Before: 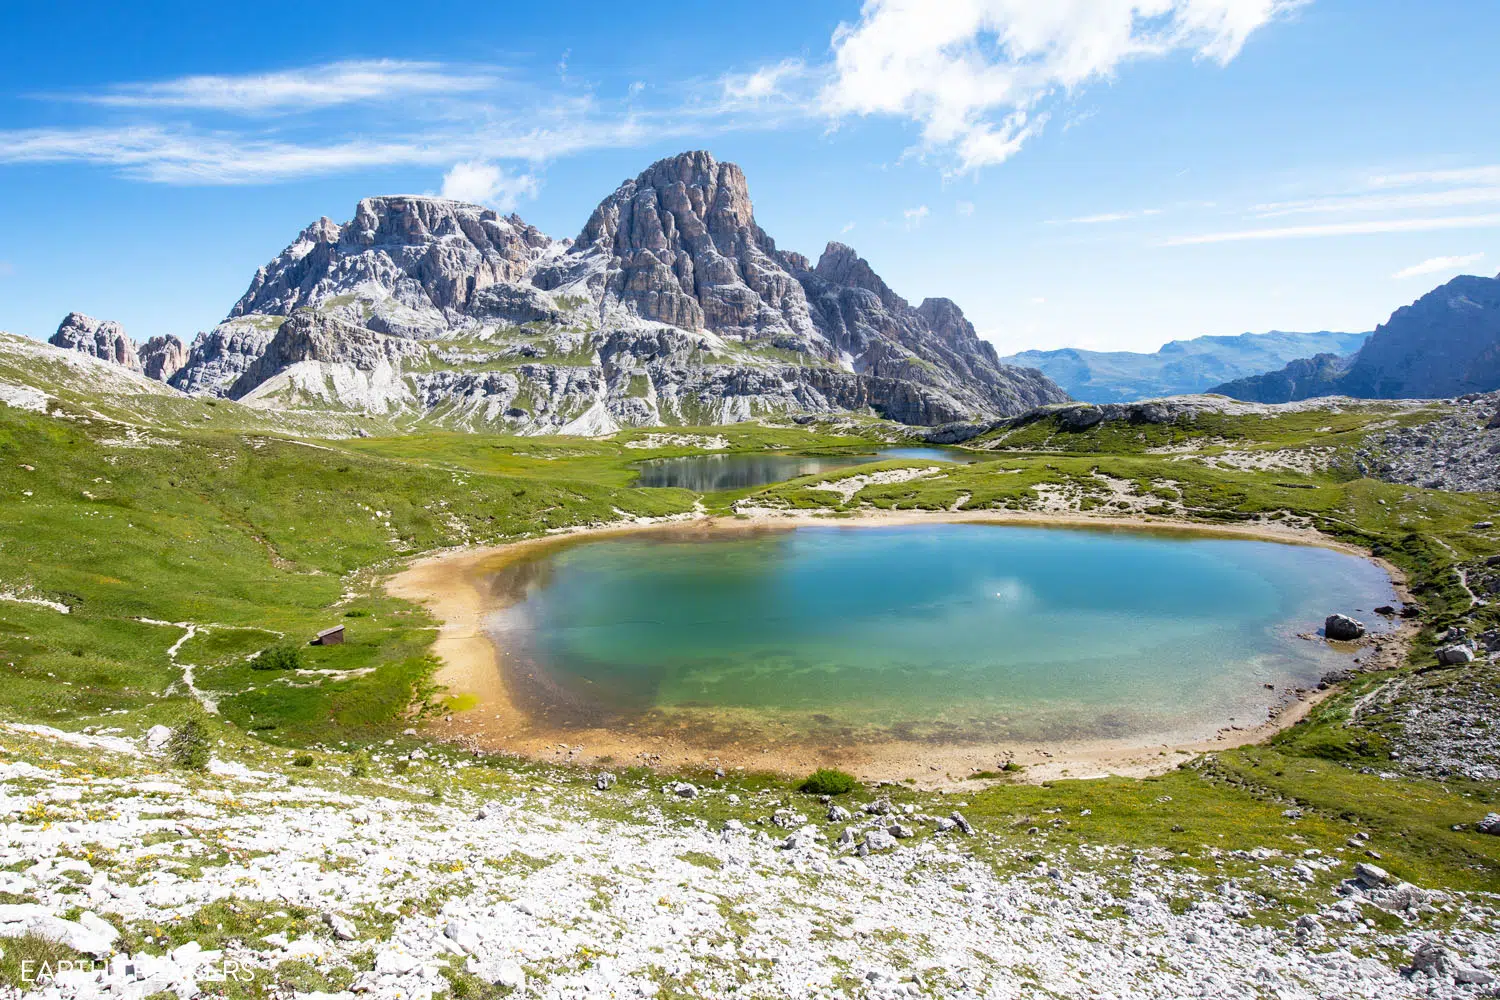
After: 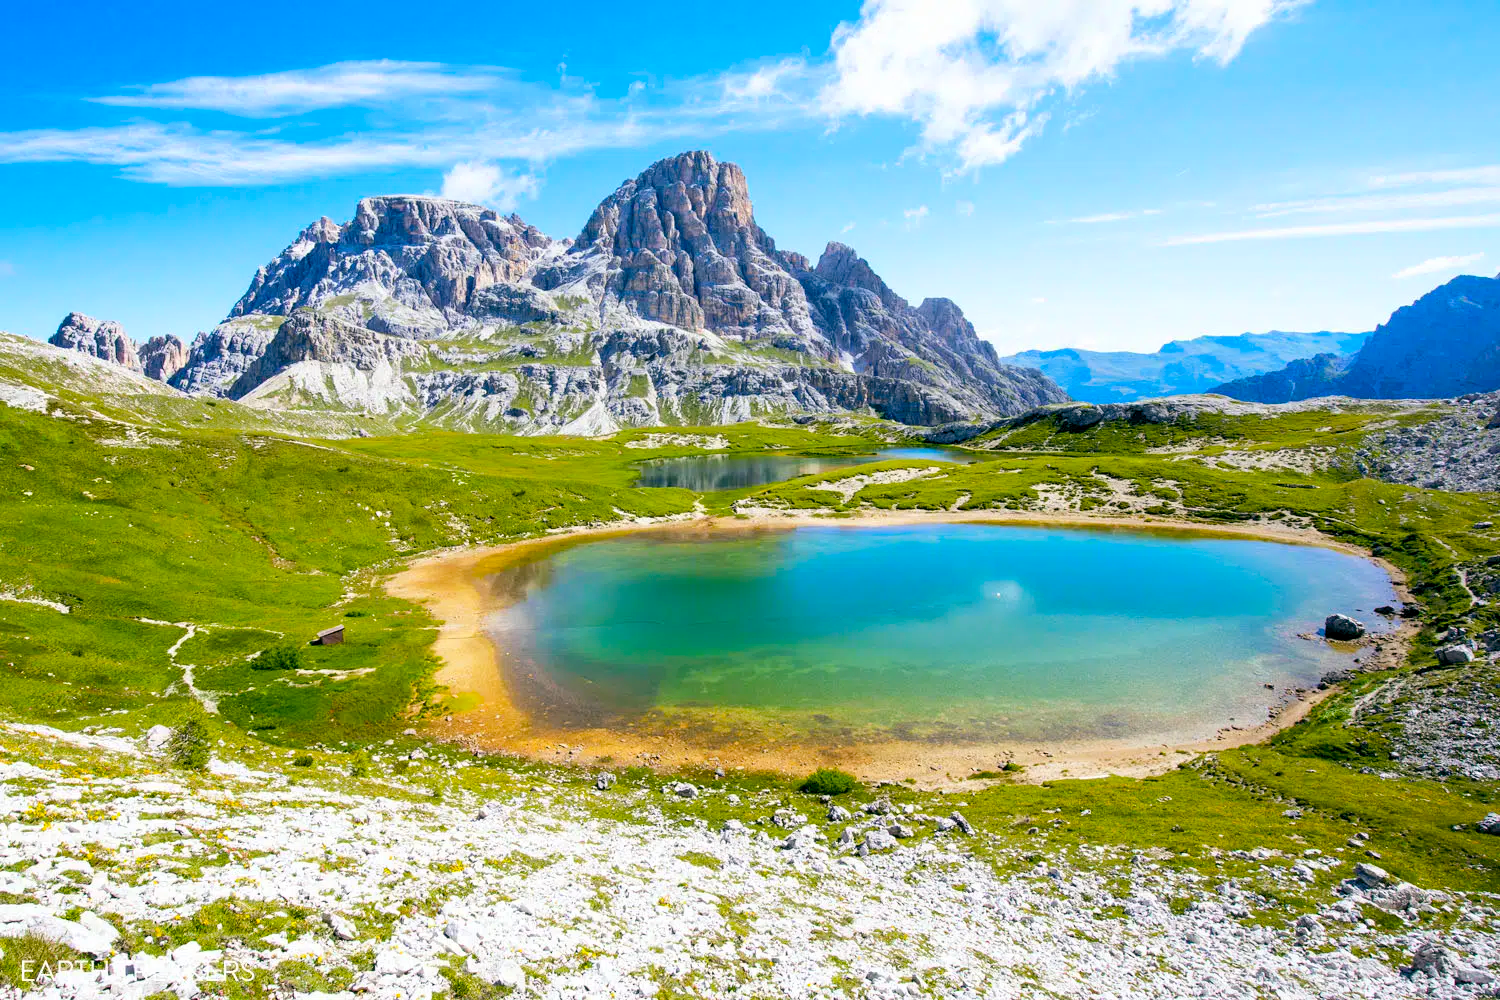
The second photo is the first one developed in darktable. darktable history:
color balance rgb: shadows lift › luminance -5.161%, shadows lift › chroma 1.166%, shadows lift › hue 218.37°, global offset › luminance -0.326%, global offset › chroma 0.109%, global offset › hue 167°, linear chroma grading › global chroma 42.323%, perceptual saturation grading › global saturation 0.346%, perceptual brilliance grading › highlights 6.811%, perceptual brilliance grading › mid-tones 16.528%, perceptual brilliance grading › shadows -5.251%, contrast -10.346%
